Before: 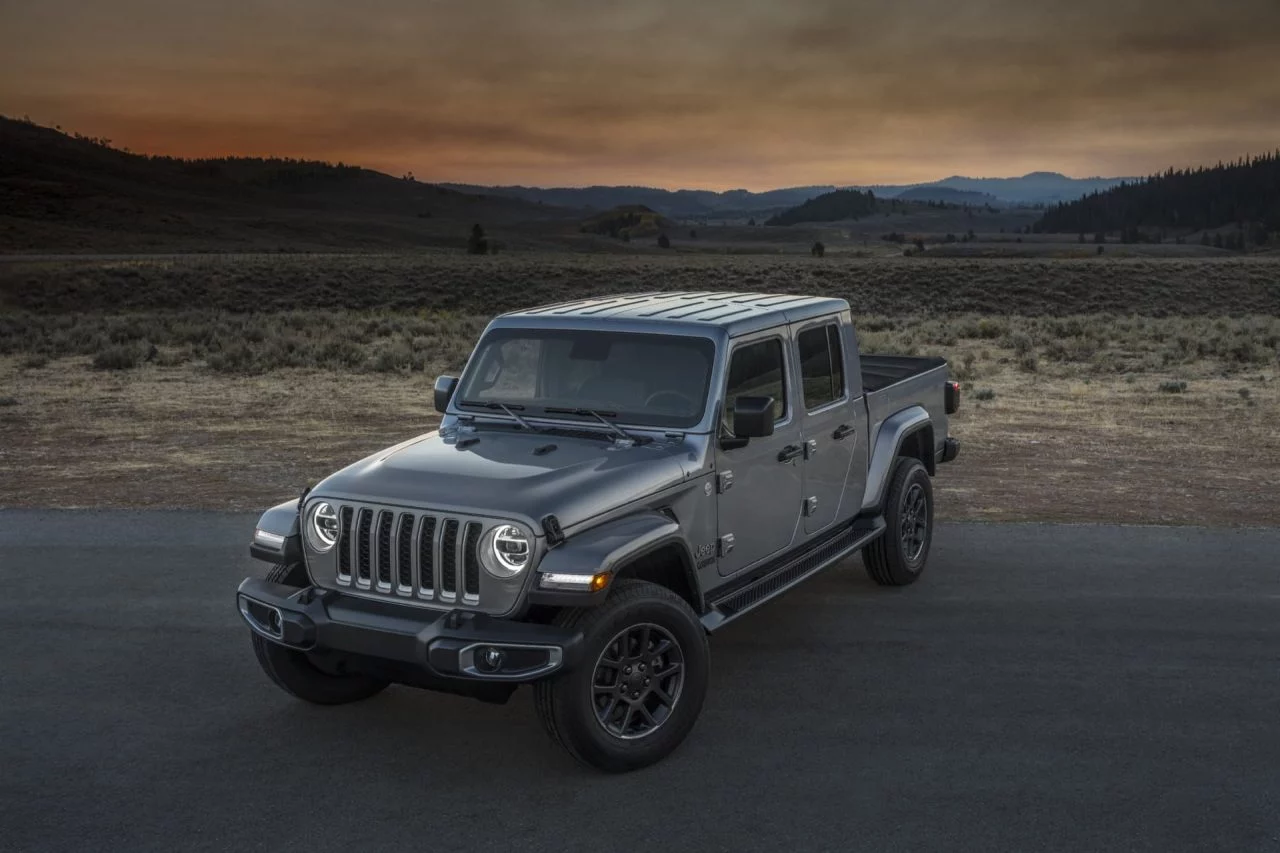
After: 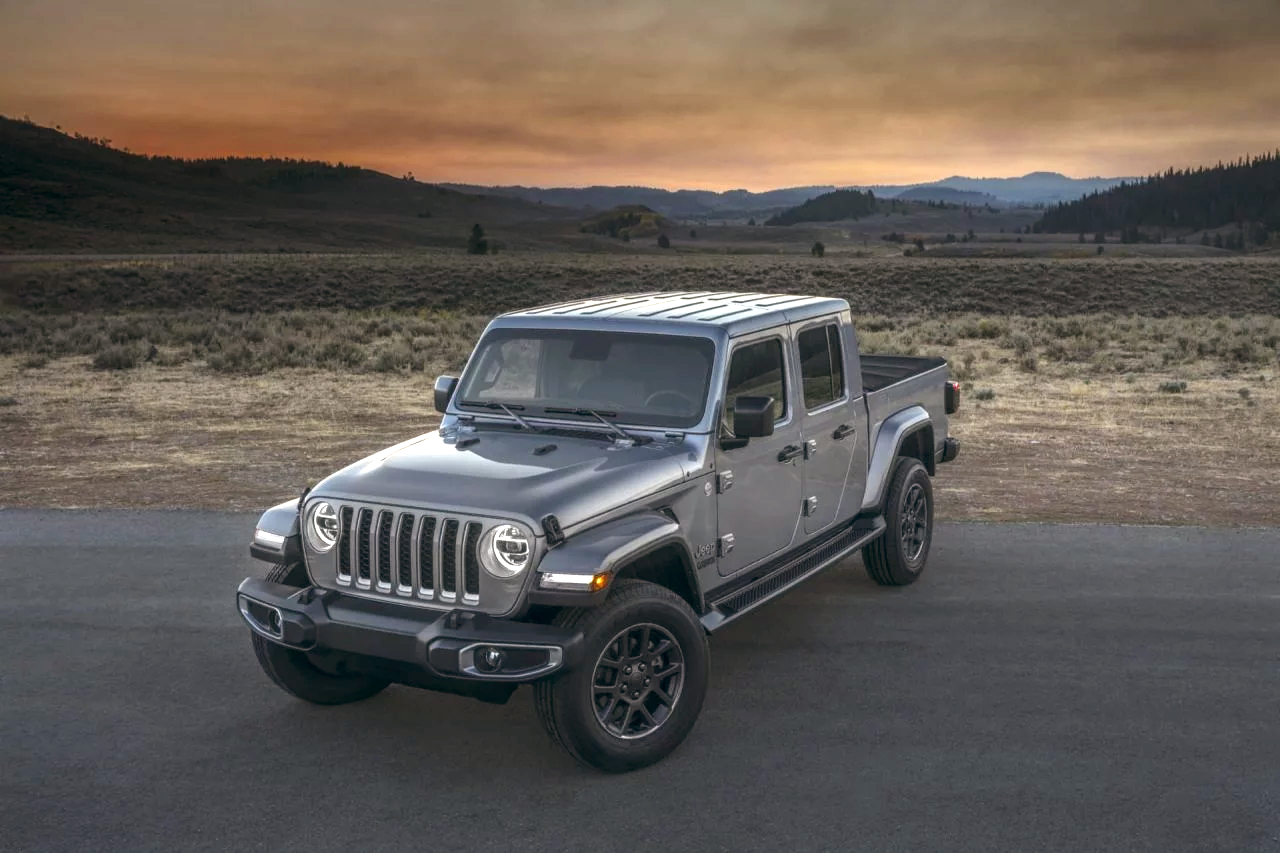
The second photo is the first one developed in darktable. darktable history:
color balance: lift [1, 0.998, 1.001, 1.002], gamma [1, 1.02, 1, 0.98], gain [1, 1.02, 1.003, 0.98]
exposure: black level correction 0, exposure 1 EV, compensate exposure bias true, compensate highlight preservation false
